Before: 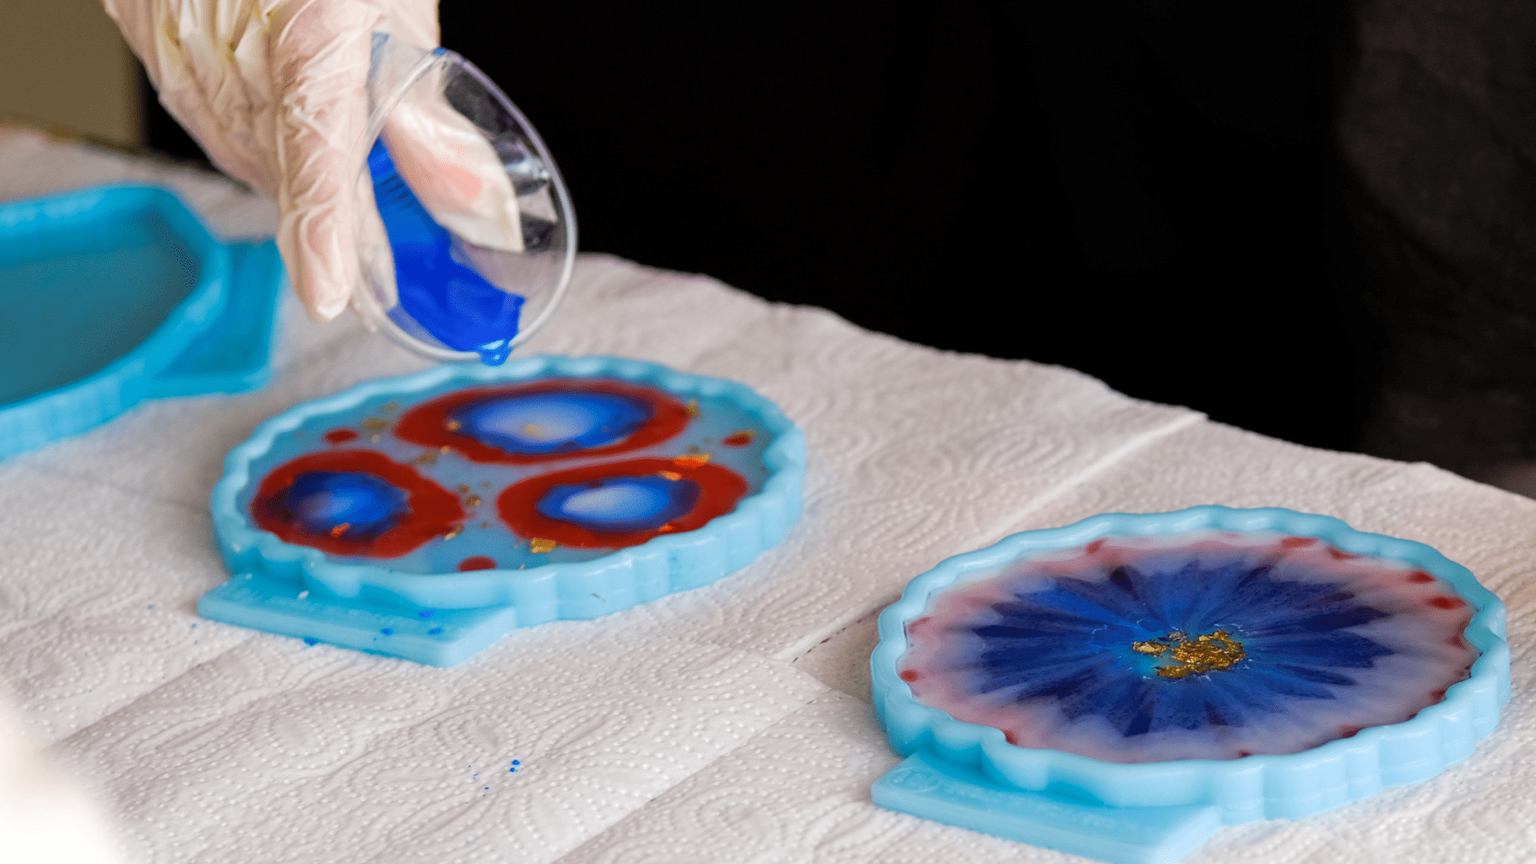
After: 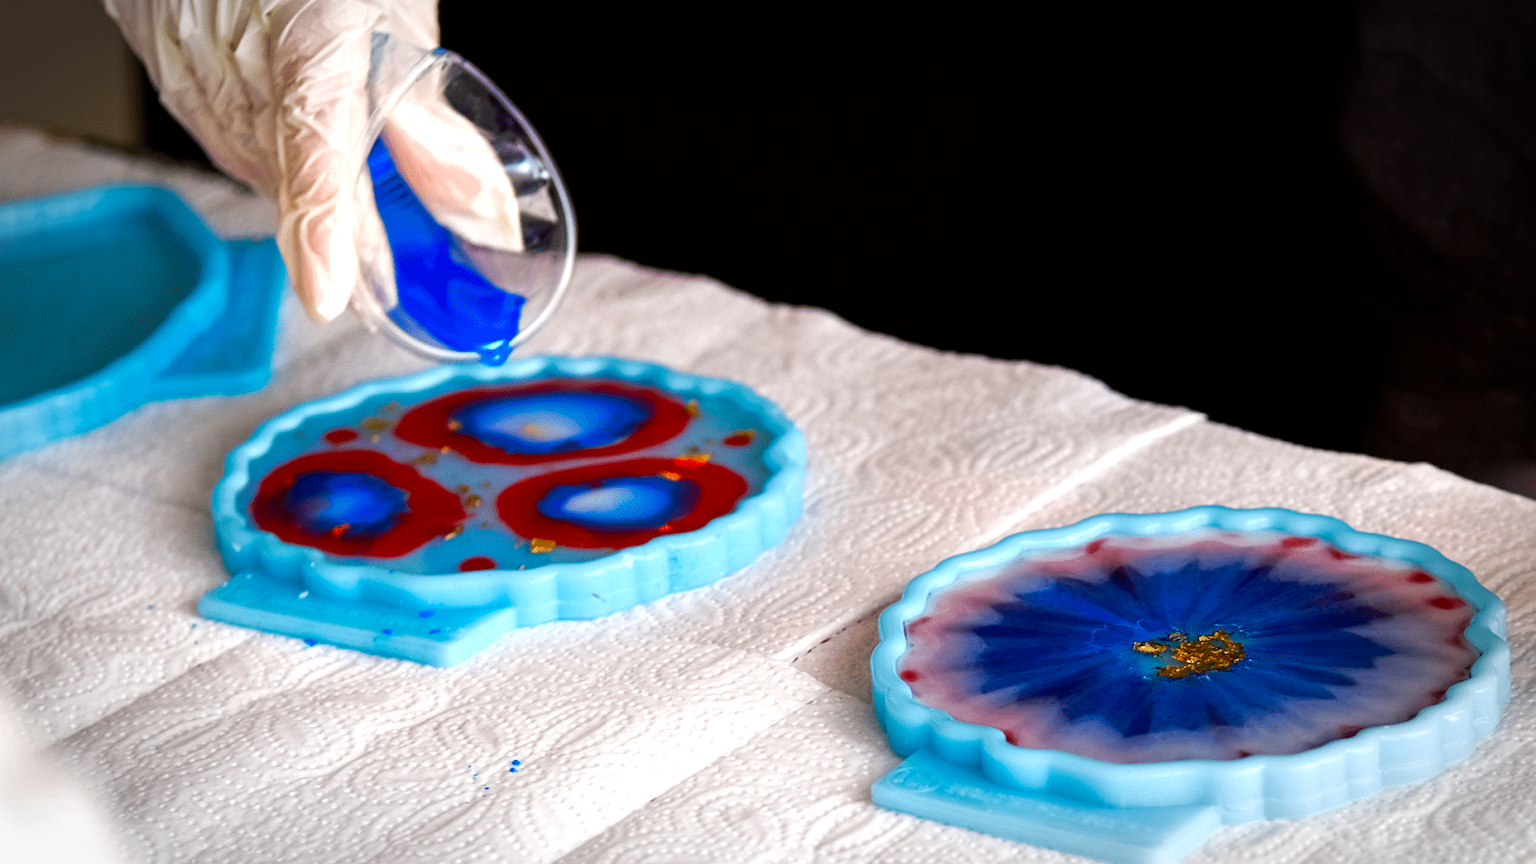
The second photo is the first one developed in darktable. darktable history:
exposure: exposure 0.6 EV, compensate highlight preservation false
contrast brightness saturation: brightness -0.25, saturation 0.2
vignetting: automatic ratio true
